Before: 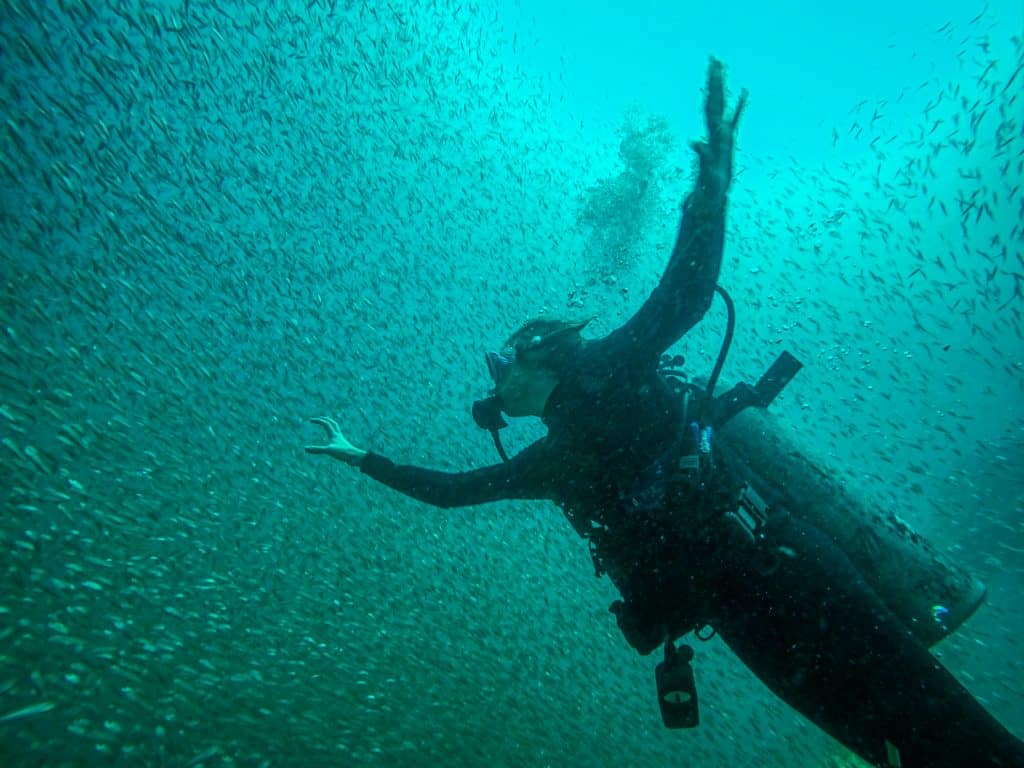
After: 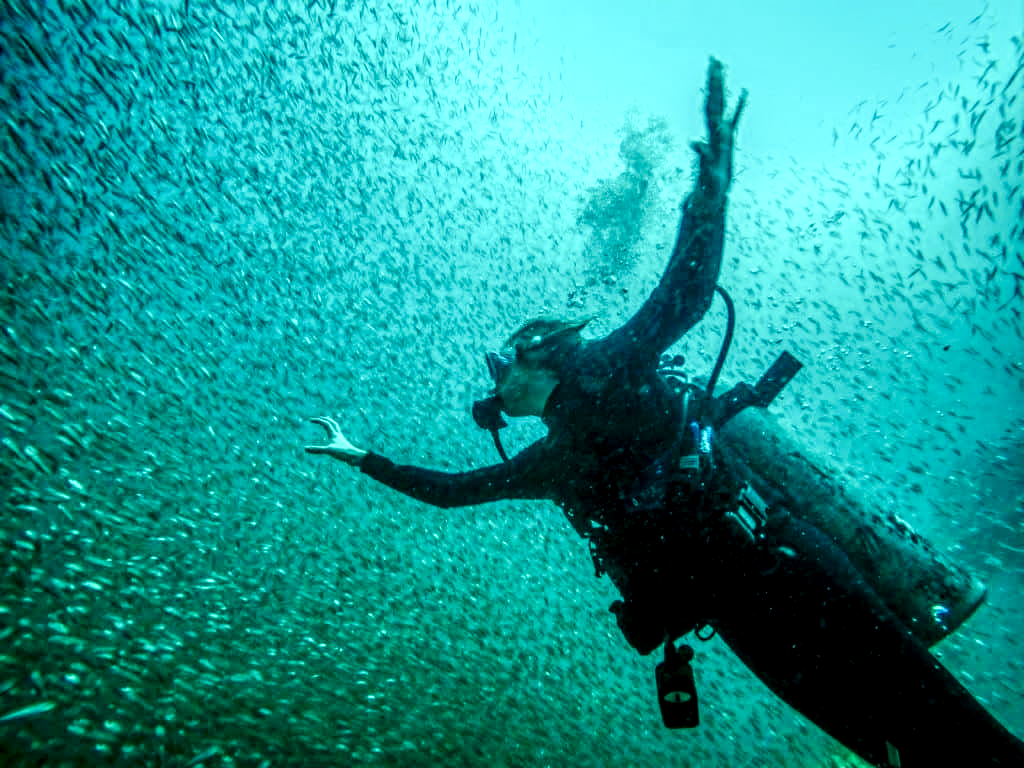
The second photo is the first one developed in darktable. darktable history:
base curve: curves: ch0 [(0, 0) (0.036, 0.025) (0.121, 0.166) (0.206, 0.329) (0.605, 0.79) (1, 1)], preserve colors none
local contrast: highlights 5%, shadows 3%, detail 182%
